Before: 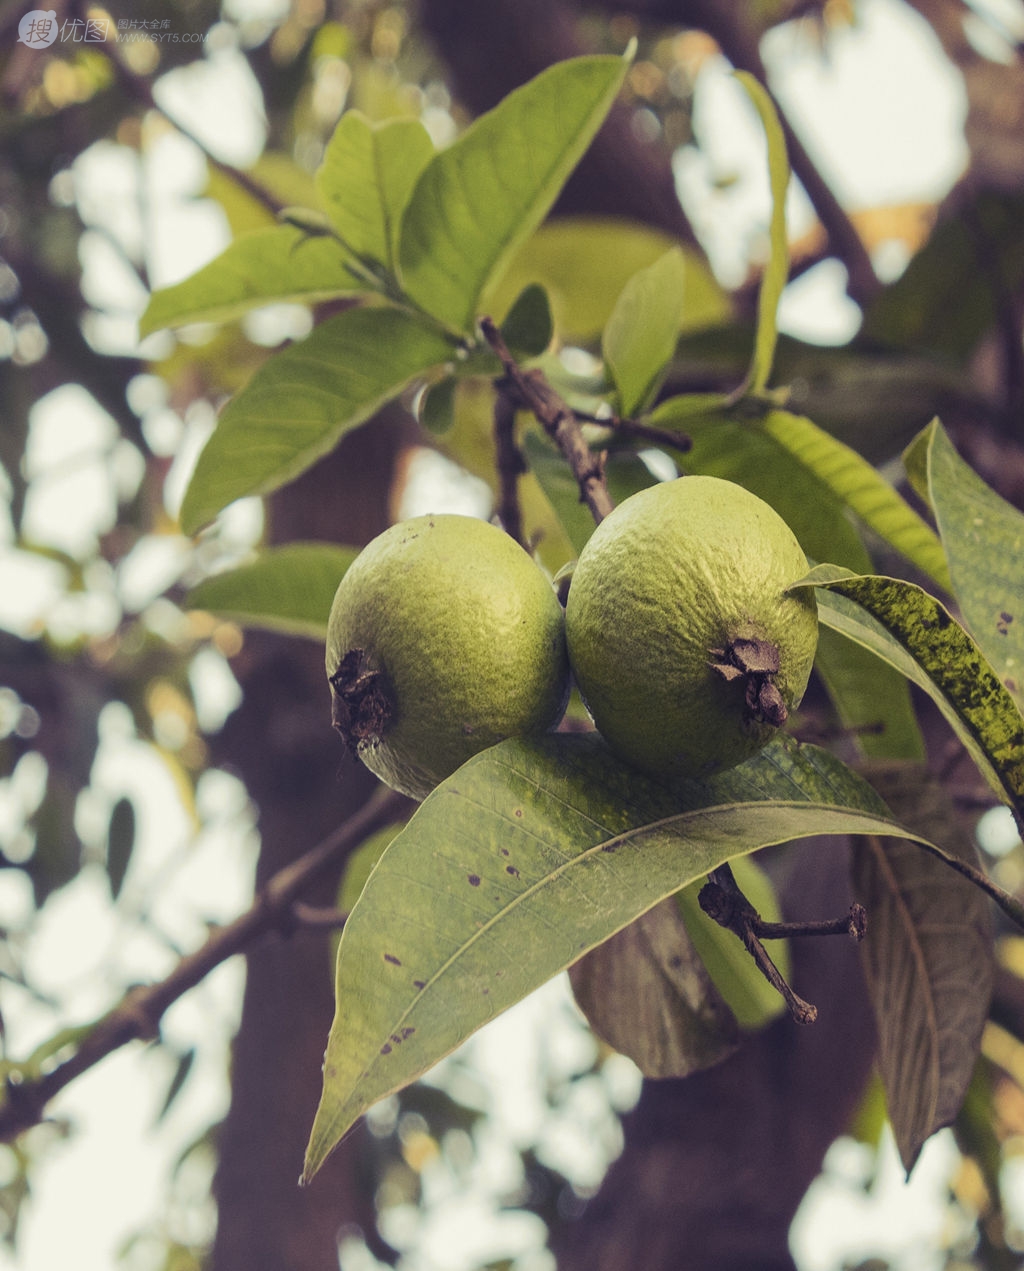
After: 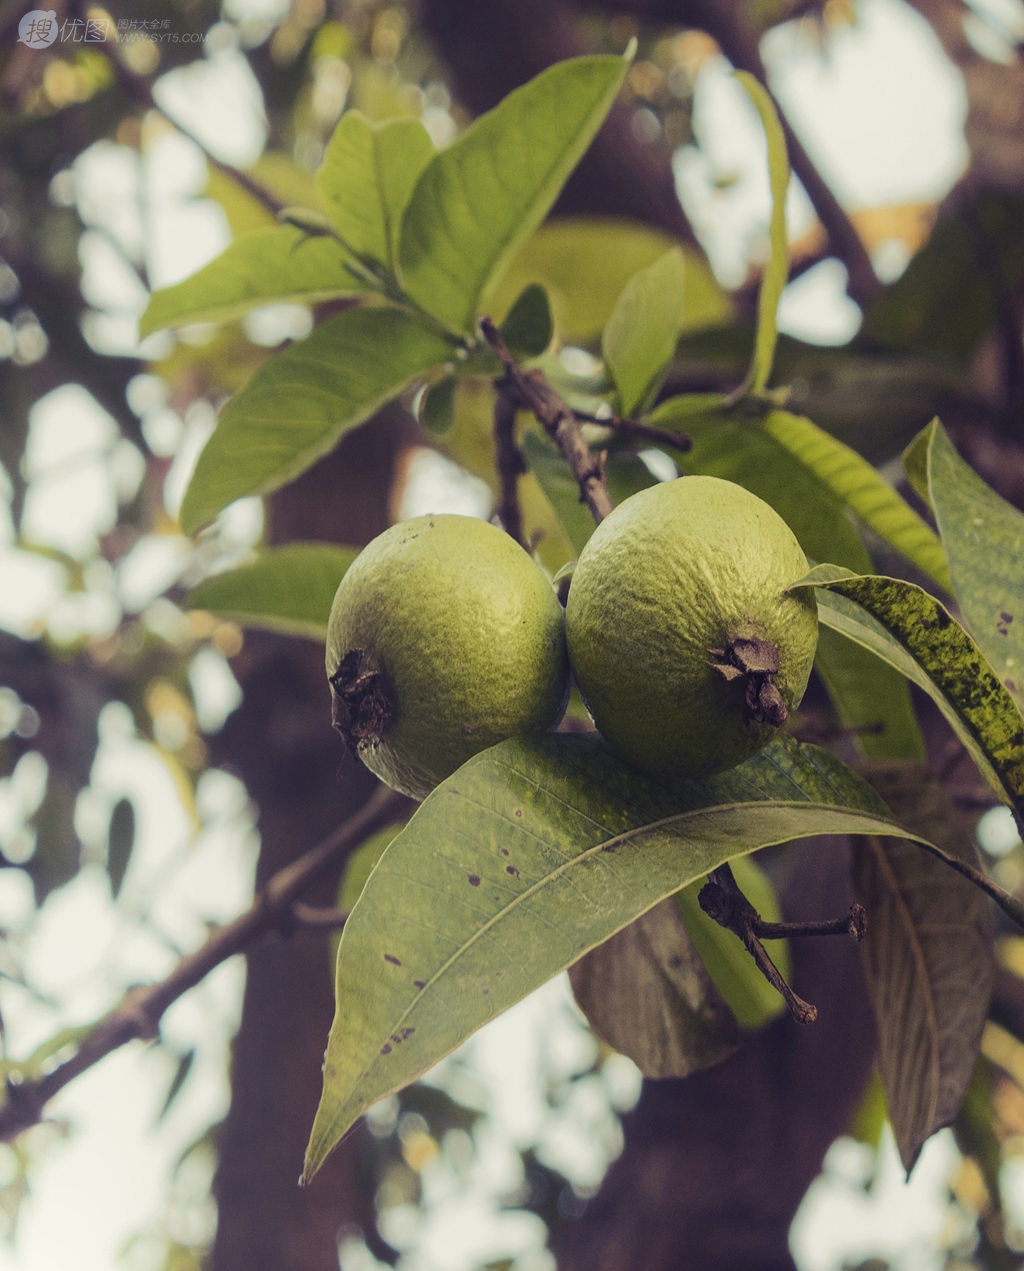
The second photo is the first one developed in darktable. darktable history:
exposure: exposure -0.177 EV, compensate highlight preservation false
shadows and highlights: shadows -54.3, highlights 86.09, soften with gaussian
